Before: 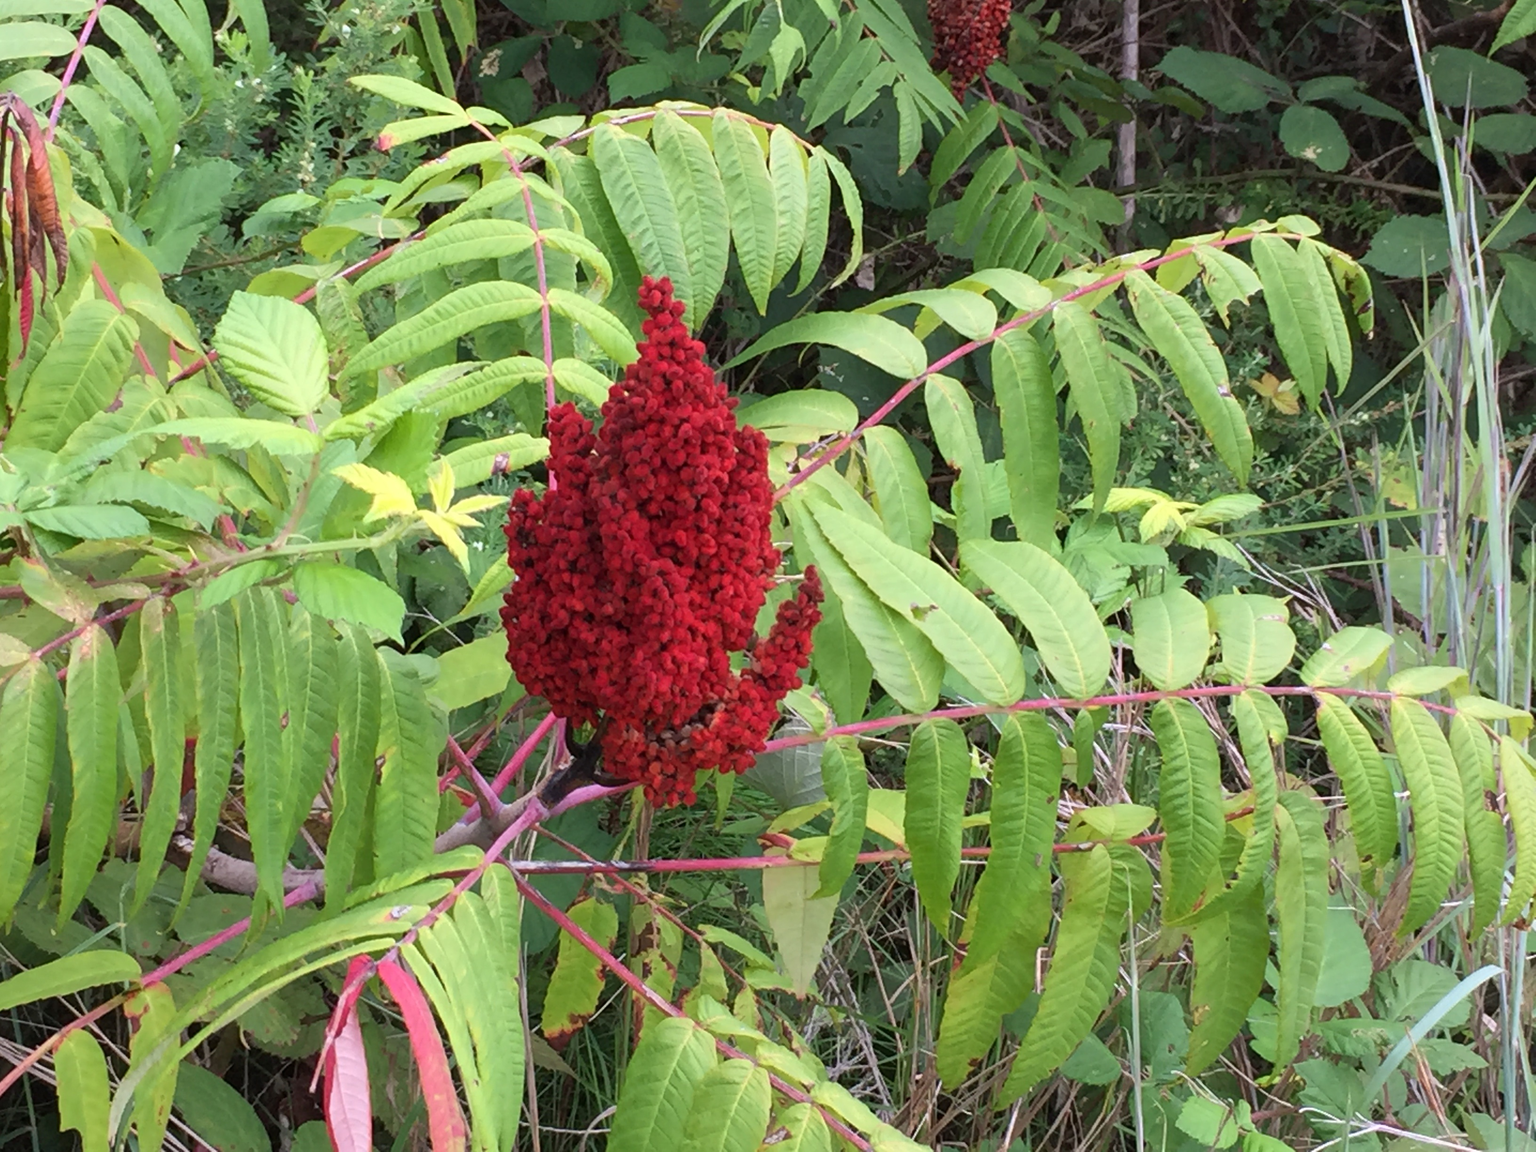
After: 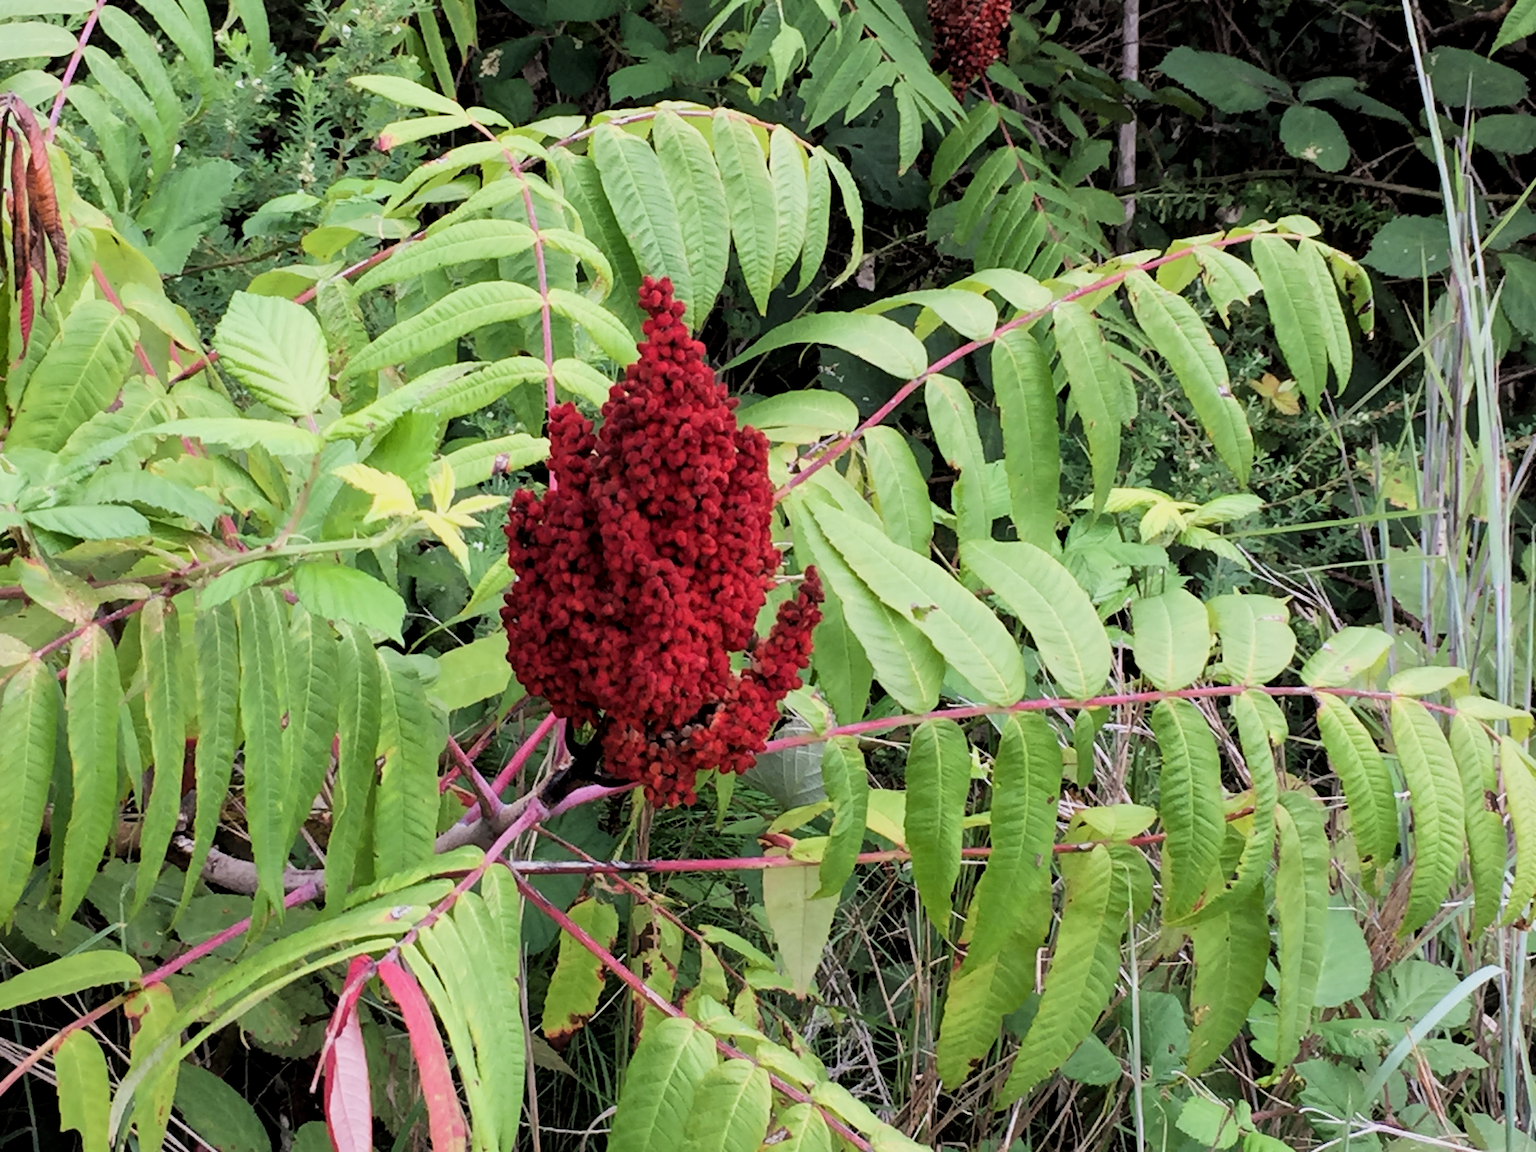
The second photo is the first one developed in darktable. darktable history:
local contrast: mode bilateral grid, contrast 20, coarseness 50, detail 120%, midtone range 0.2
filmic rgb: black relative exposure -5 EV, white relative exposure 3.5 EV, hardness 3.19, contrast 1.2, highlights saturation mix -50%
